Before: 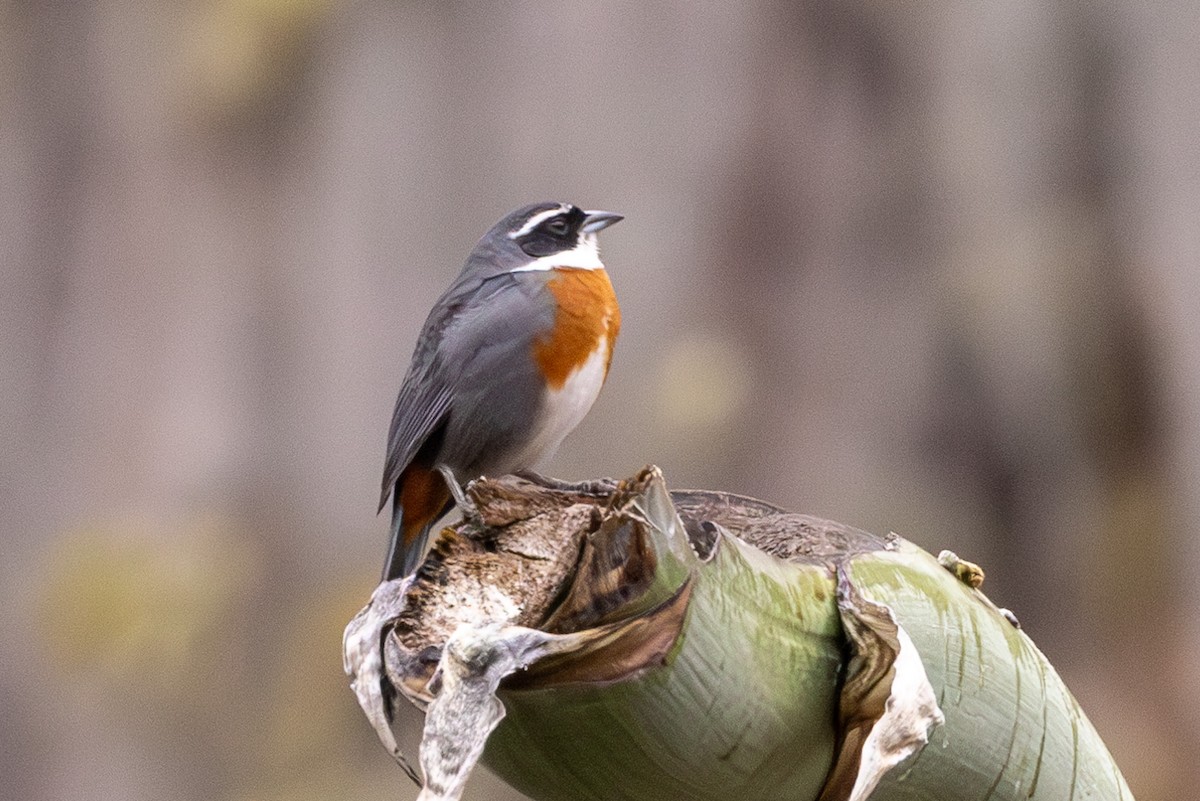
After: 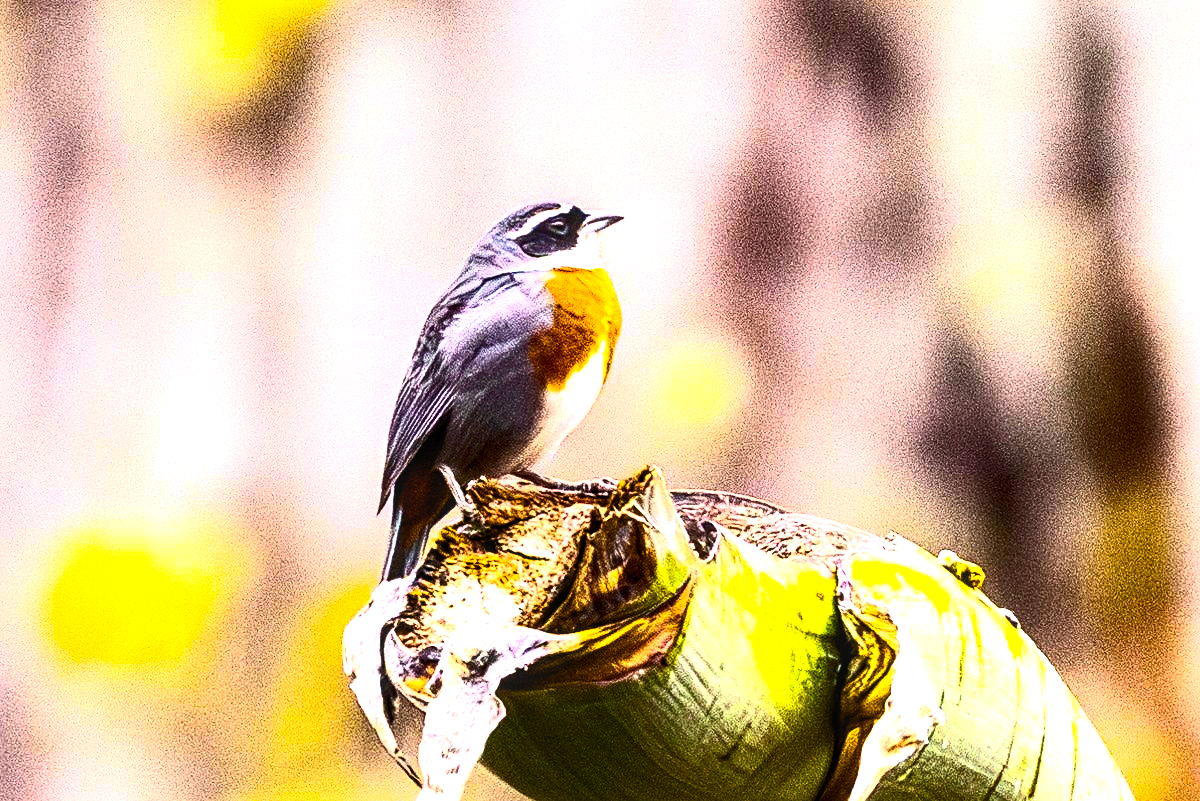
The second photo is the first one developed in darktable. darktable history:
local contrast: detail 150%
sharpen: radius 2.529, amount 0.323
exposure: exposure -0.492 EV, compensate highlight preservation false
tone equalizer: -8 EV -0.417 EV, -7 EV -0.389 EV, -6 EV -0.333 EV, -5 EV -0.222 EV, -3 EV 0.222 EV, -2 EV 0.333 EV, -1 EV 0.389 EV, +0 EV 0.417 EV, edges refinement/feathering 500, mask exposure compensation -1.57 EV, preserve details no
grain: coarseness 0.09 ISO, strength 40%
contrast brightness saturation: contrast 0.39, brightness 0.1
color balance rgb: linear chroma grading › global chroma 20%, perceptual saturation grading › global saturation 65%, perceptual saturation grading › highlights 60%, perceptual saturation grading › mid-tones 50%, perceptual saturation grading › shadows 50%, perceptual brilliance grading › global brilliance 30%, perceptual brilliance grading › highlights 50%, perceptual brilliance grading › mid-tones 50%, perceptual brilliance grading › shadows -22%, global vibrance 20%
